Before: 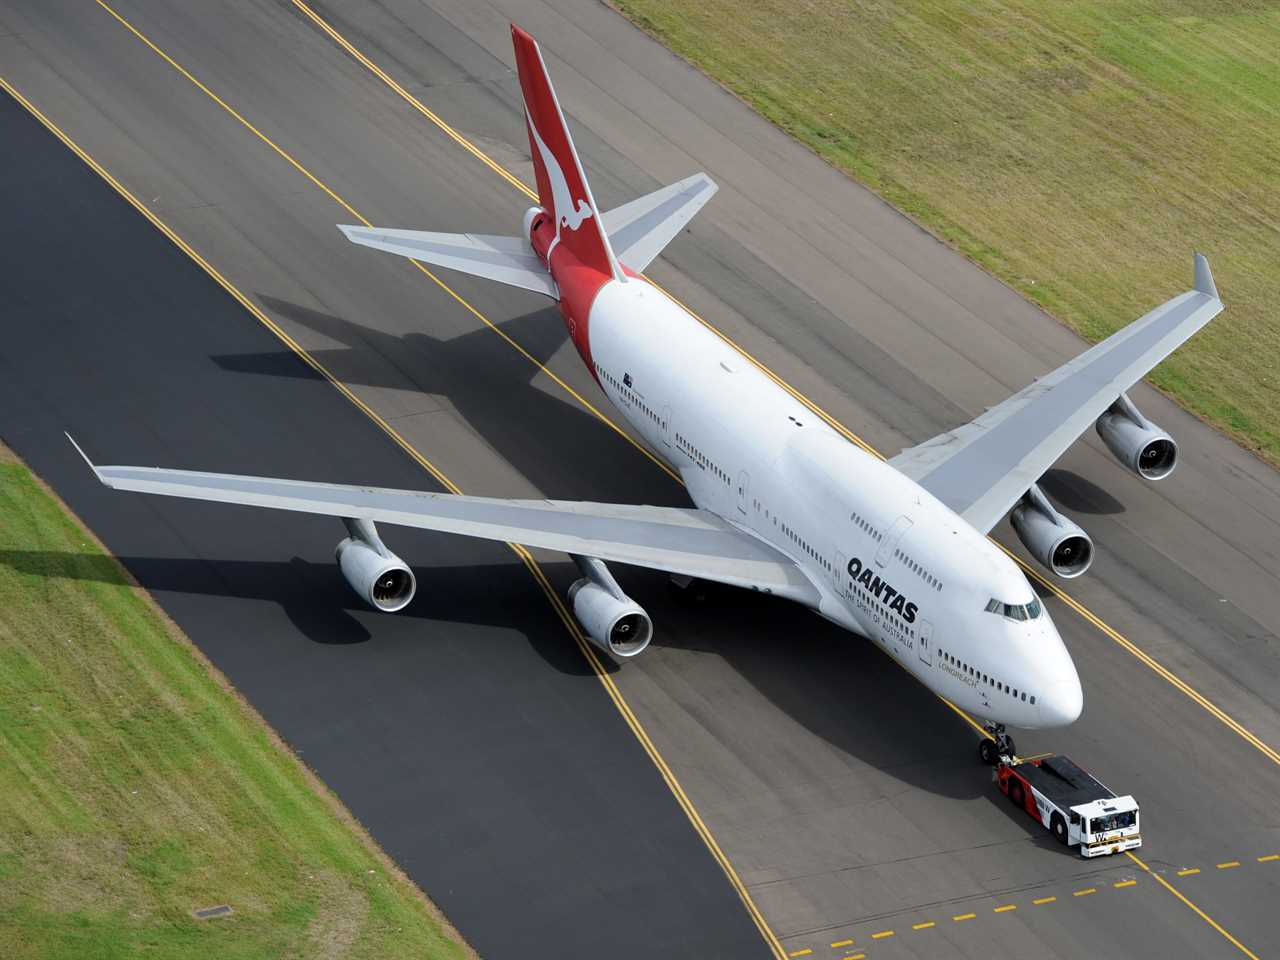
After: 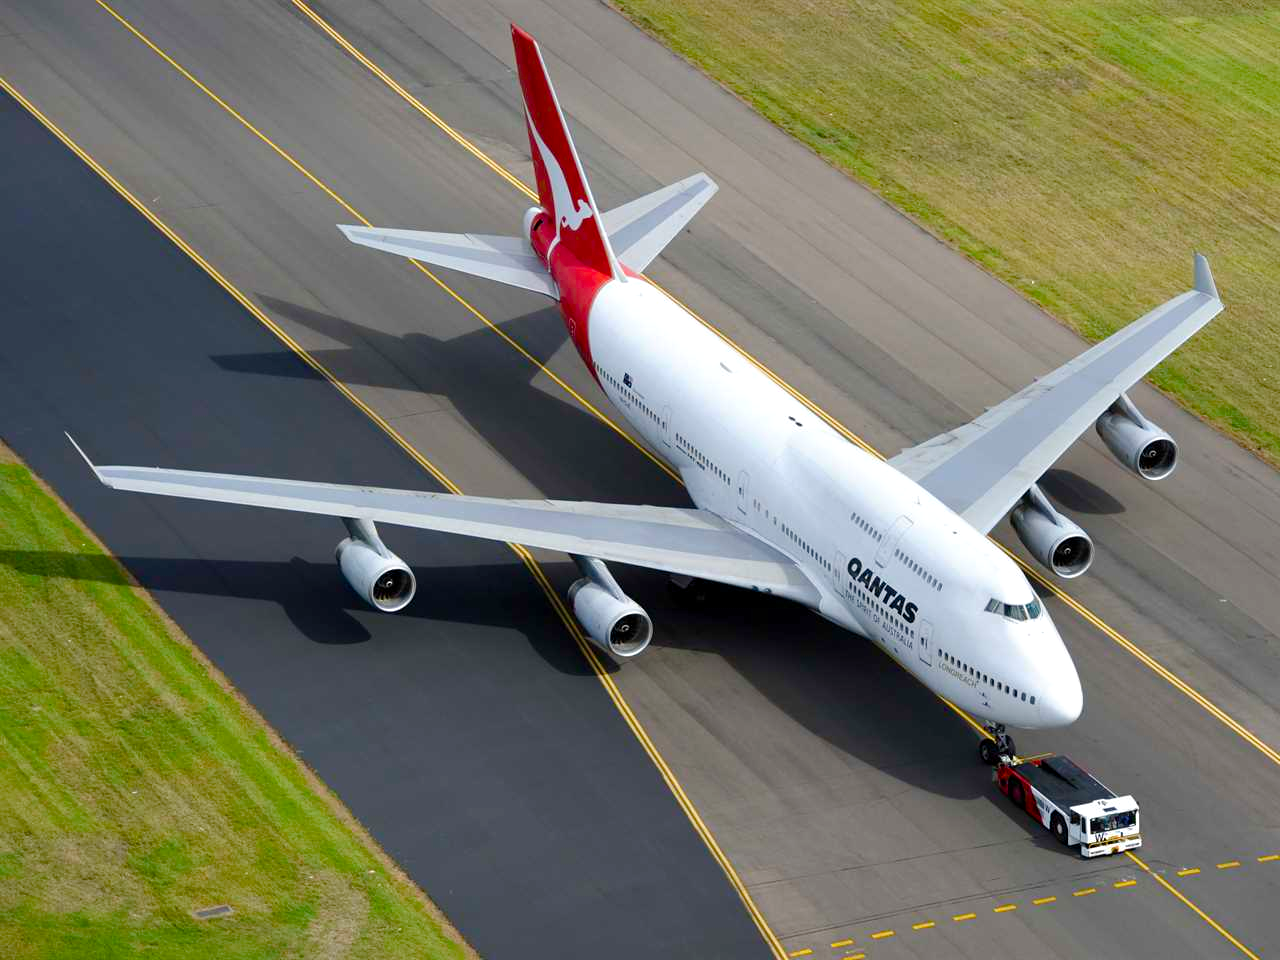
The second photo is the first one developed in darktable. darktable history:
exposure: exposure 0.201 EV, compensate exposure bias true, compensate highlight preservation false
color balance rgb: linear chroma grading › global chroma 8.726%, perceptual saturation grading › global saturation 20%, perceptual saturation grading › highlights -24.738%, perceptual saturation grading › shadows 49.619%
